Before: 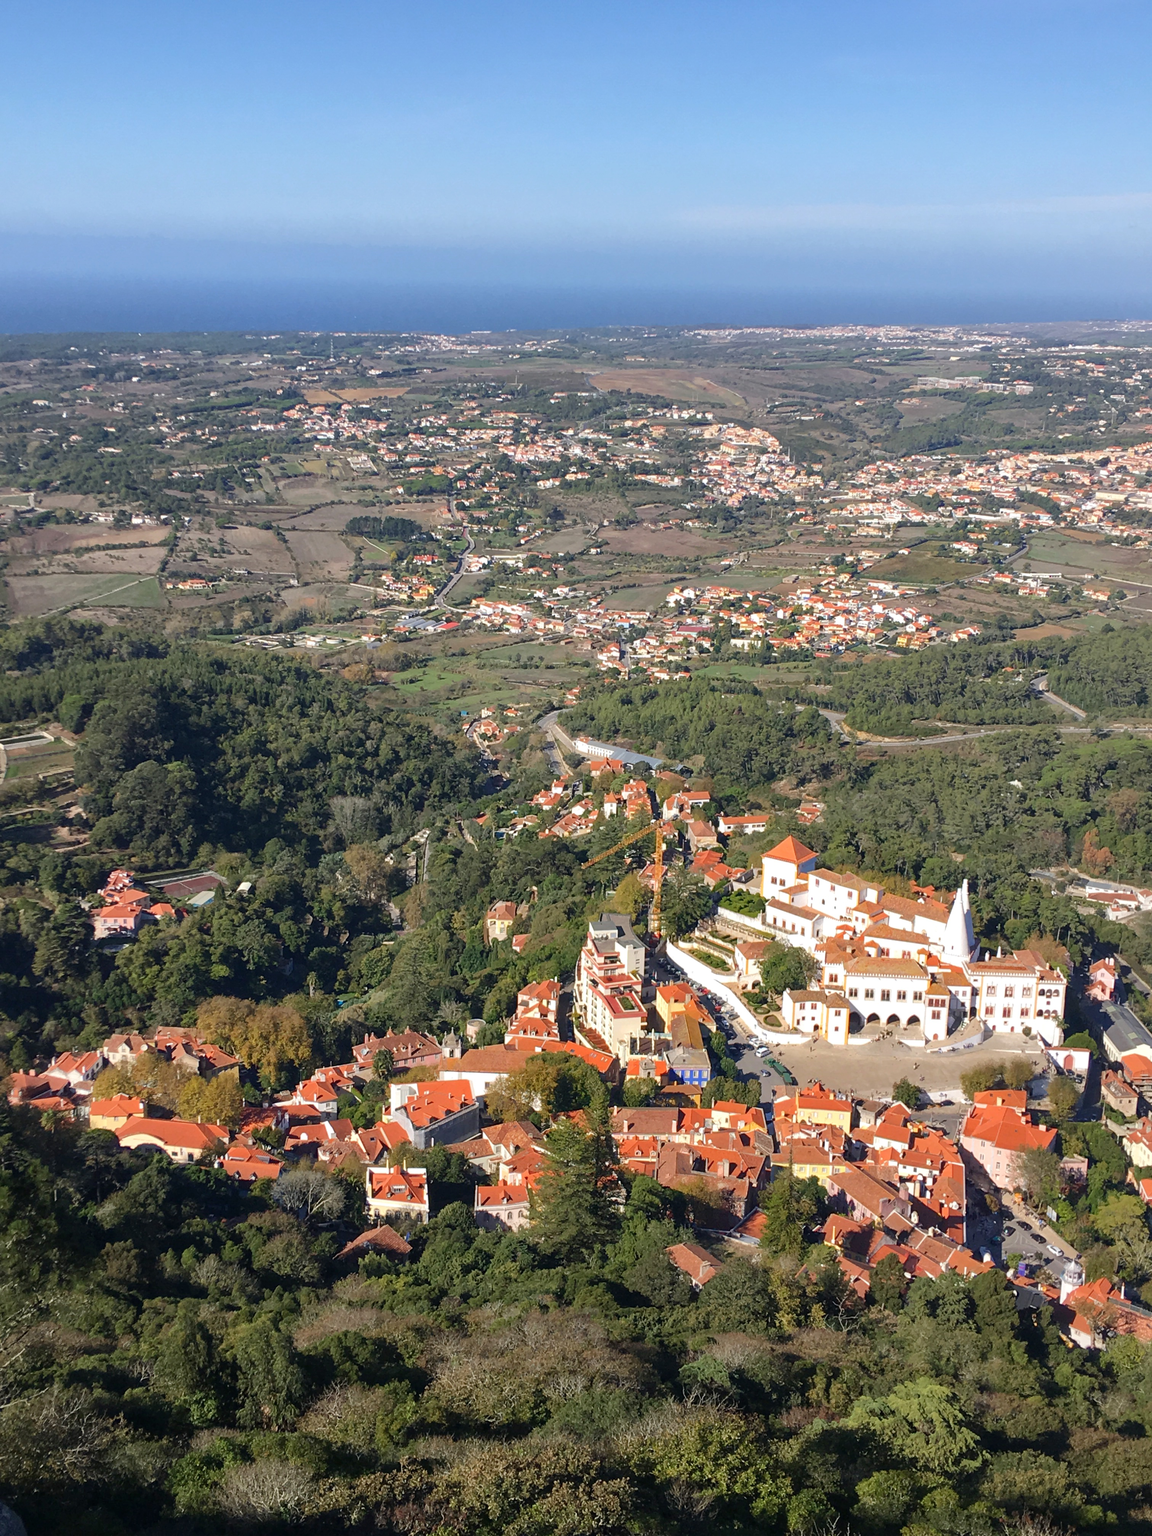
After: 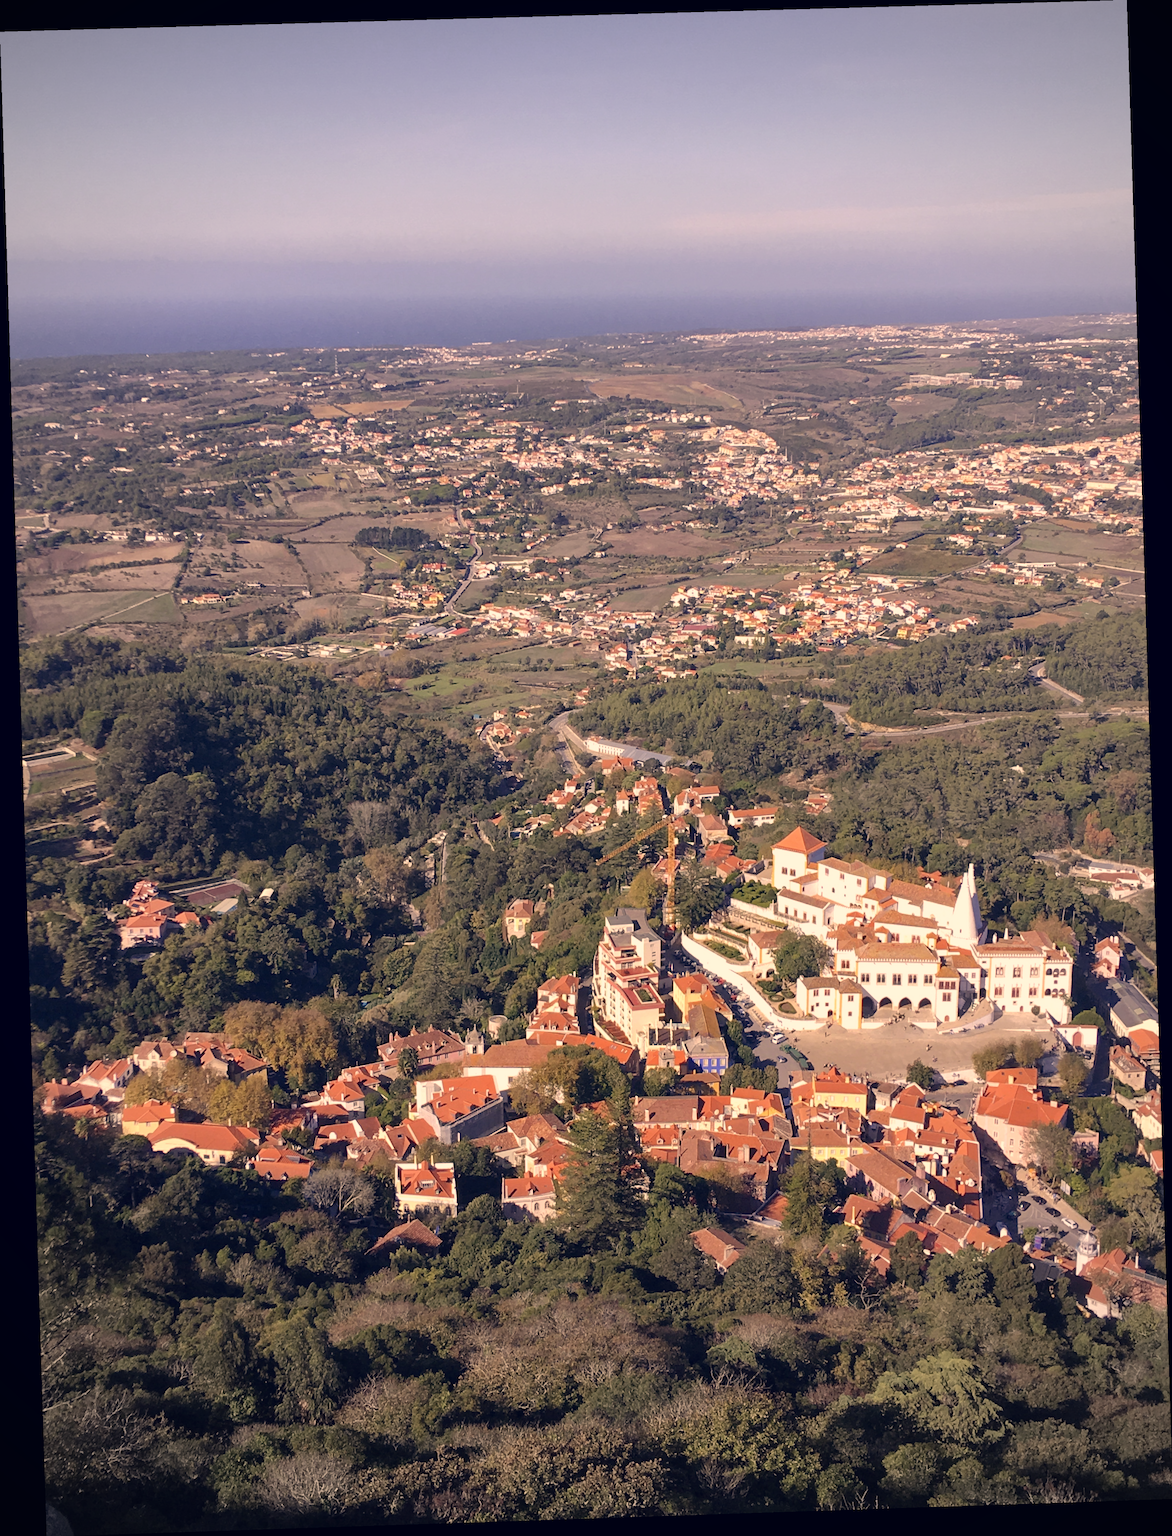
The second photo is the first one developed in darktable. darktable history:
white balance: red 1, blue 1
vignetting: fall-off radius 45%, brightness -0.33
color correction: highlights a* 19.59, highlights b* 27.49, shadows a* 3.46, shadows b* -17.28, saturation 0.73
rotate and perspective: rotation -1.77°, lens shift (horizontal) 0.004, automatic cropping off
